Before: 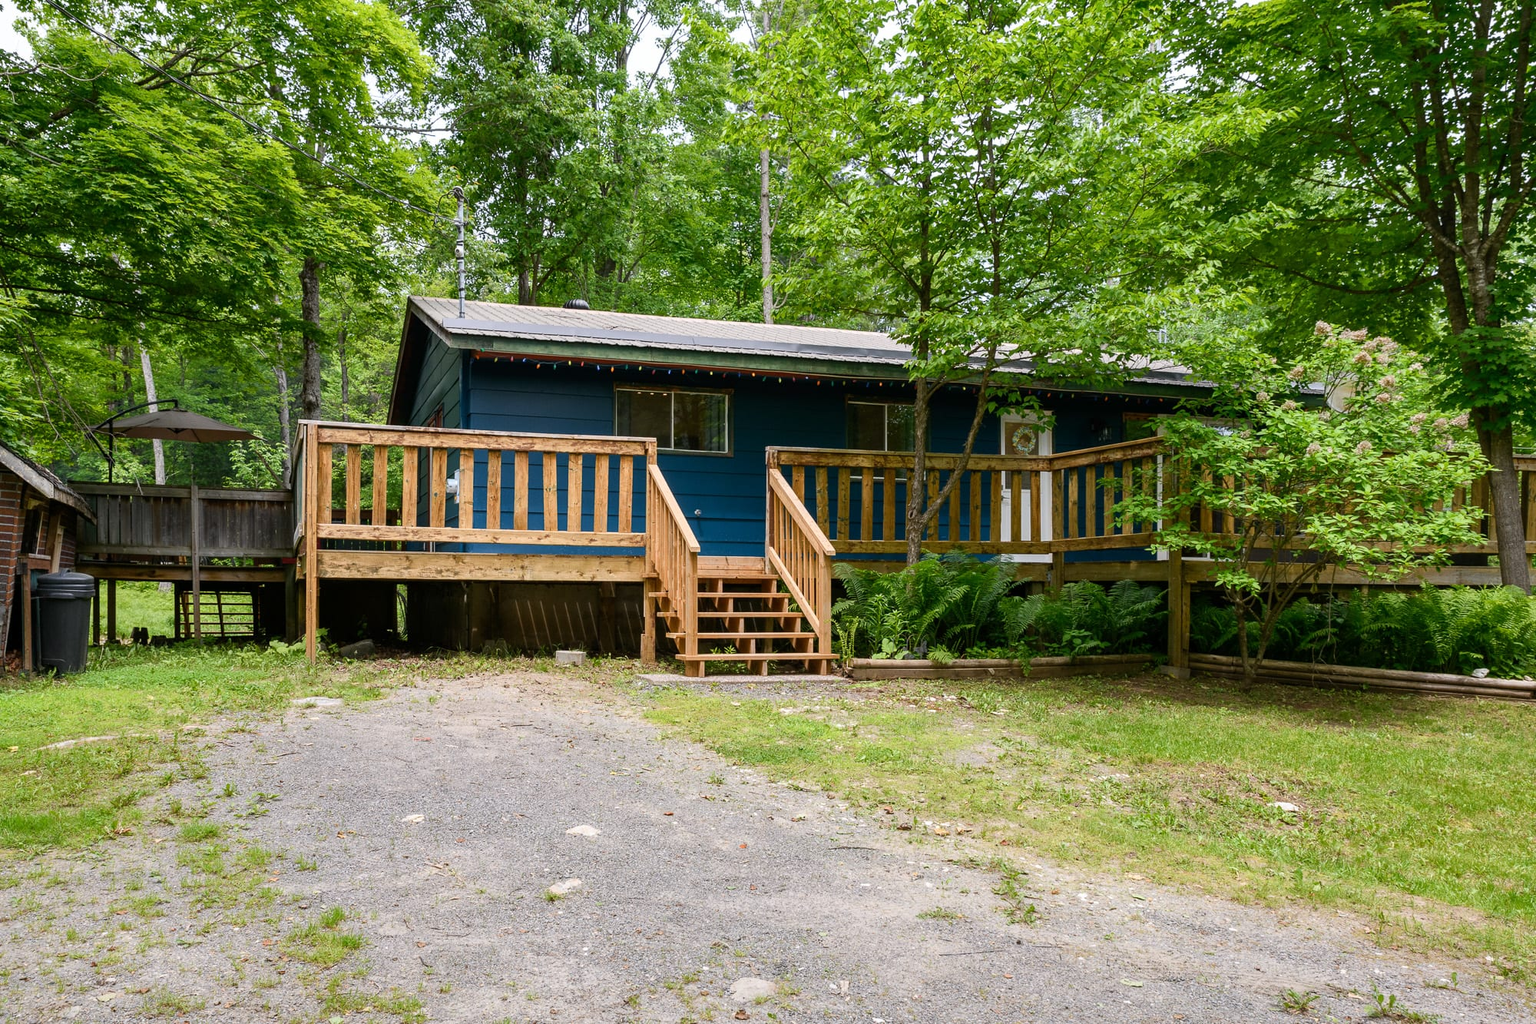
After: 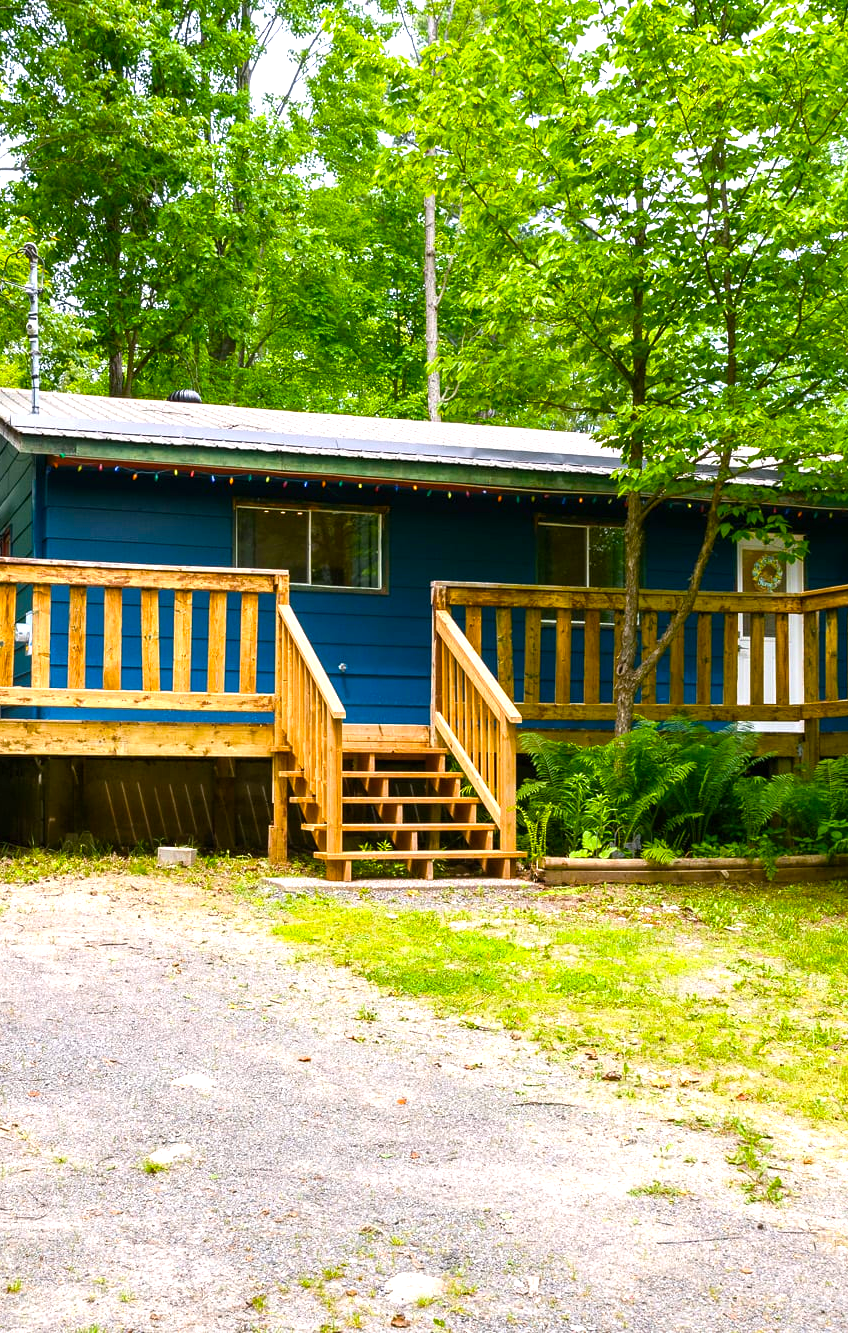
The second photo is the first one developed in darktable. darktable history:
color balance rgb: linear chroma grading › global chroma 42.149%, perceptual saturation grading › global saturation -0.077%, perceptual saturation grading › mid-tones 11.055%, perceptual brilliance grading › global brilliance 20.109%
crop: left 28.327%, right 29.251%
